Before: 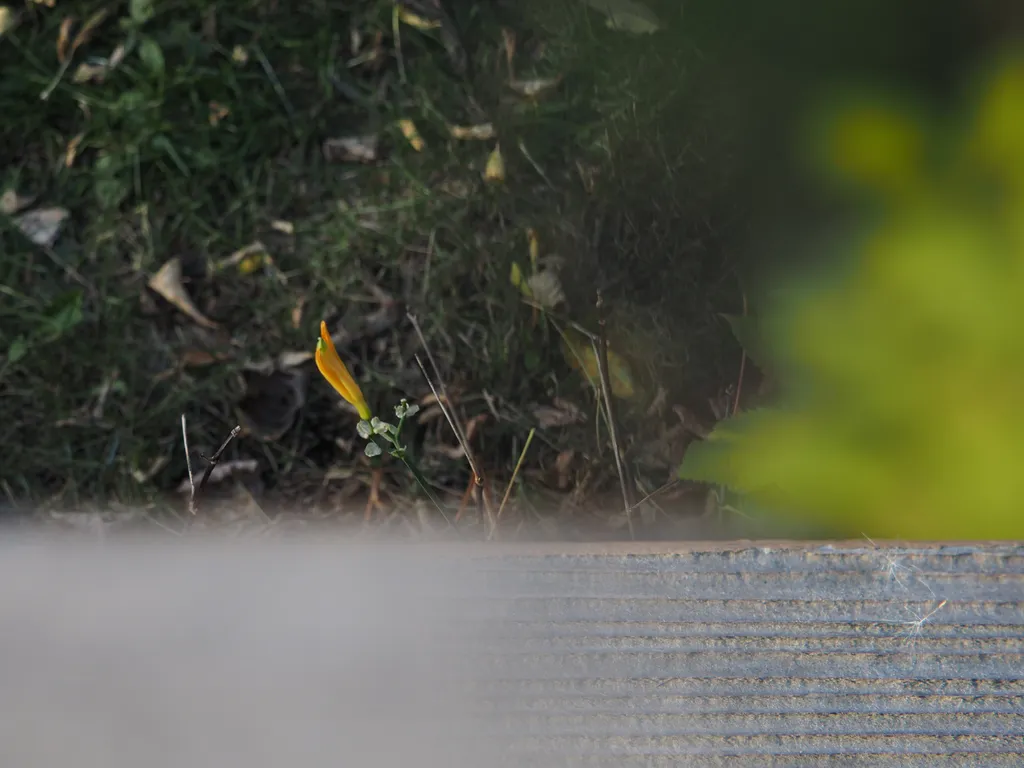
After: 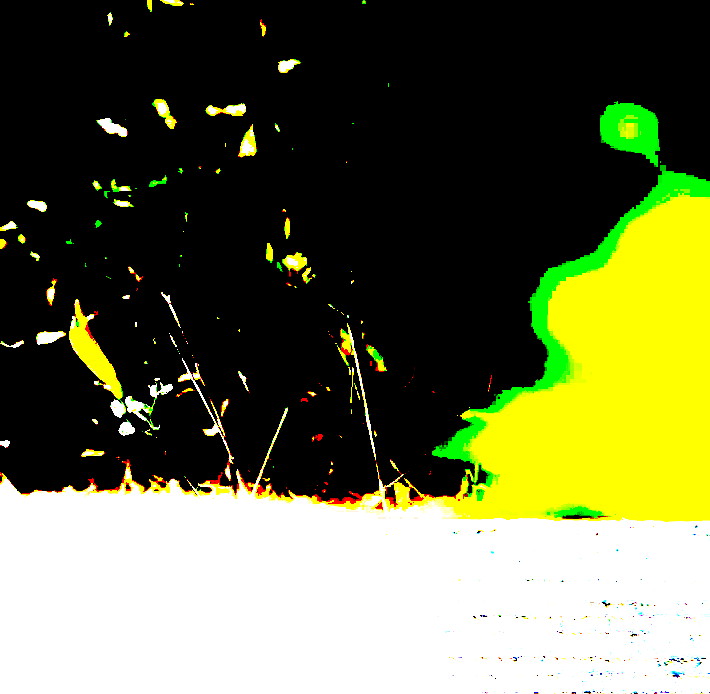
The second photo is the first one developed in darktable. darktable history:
exposure: black level correction 0.099, exposure 3.023 EV, compensate highlight preservation false
color zones: curves: ch1 [(0, 0.513) (0.143, 0.524) (0.286, 0.511) (0.429, 0.506) (0.571, 0.503) (0.714, 0.503) (0.857, 0.508) (1, 0.513)]
crop and rotate: left 24.035%, top 2.827%, right 6.604%, bottom 6.772%
shadows and highlights: radius 127.43, shadows 30.52, highlights -31.19, low approximation 0.01, soften with gaussian
